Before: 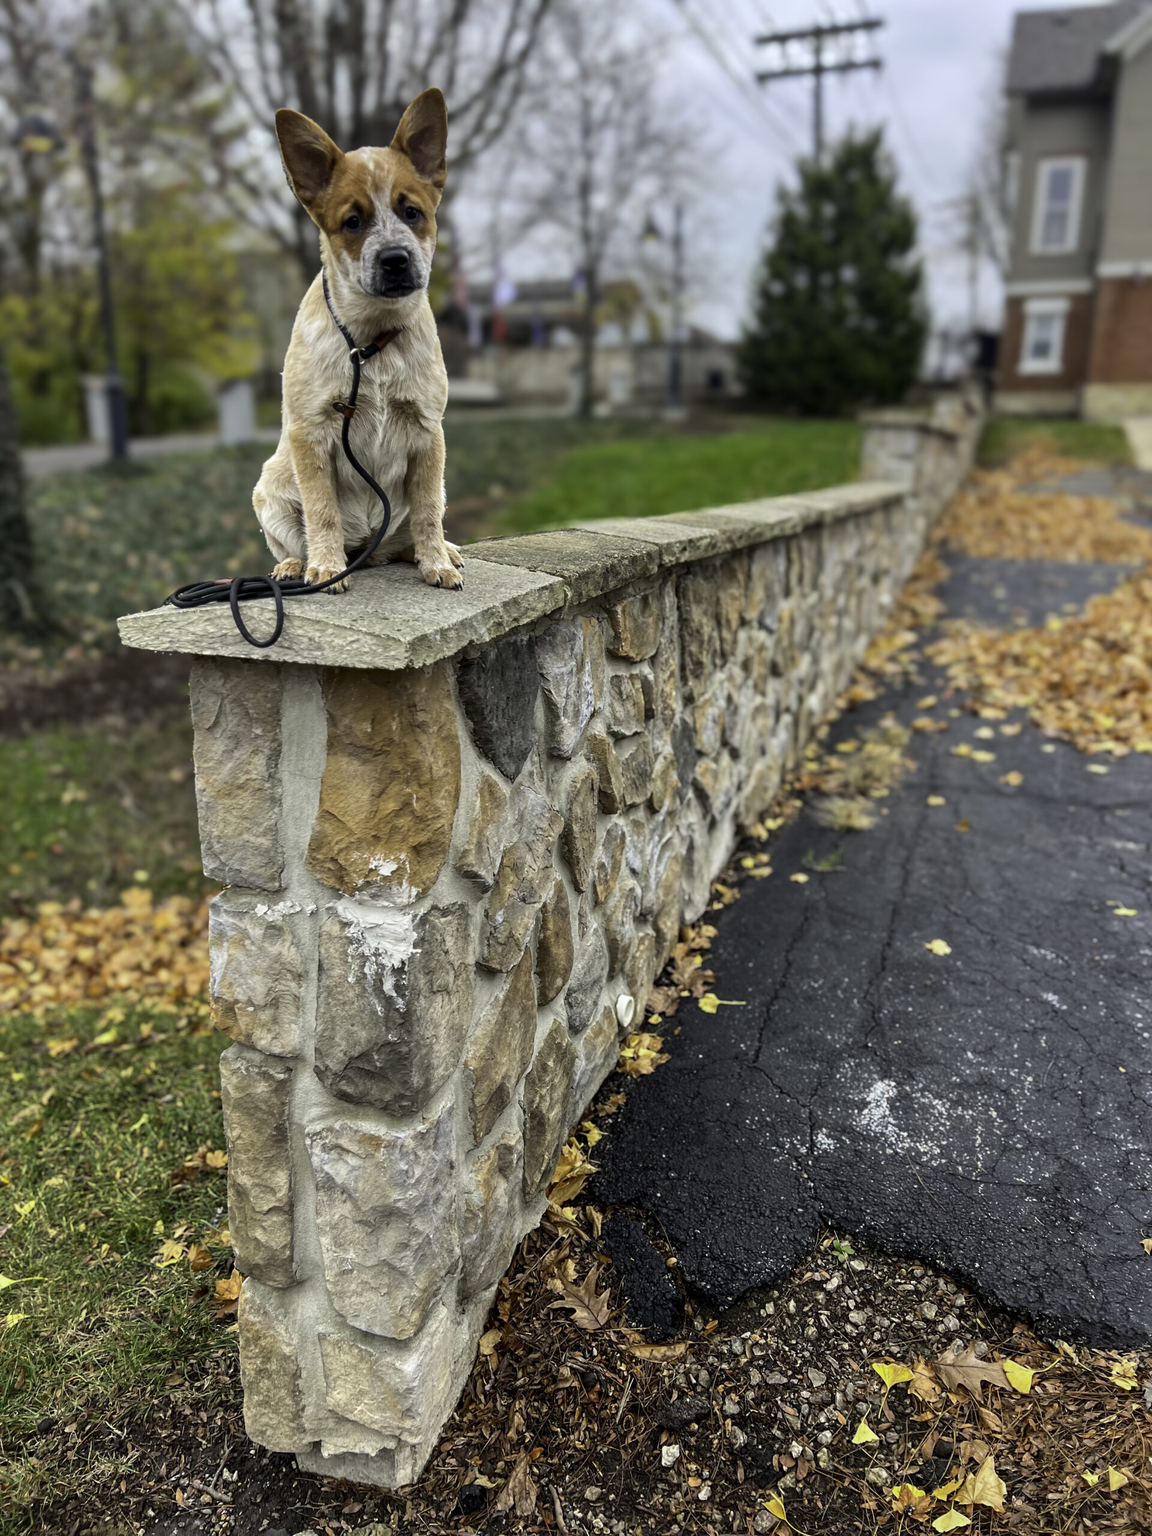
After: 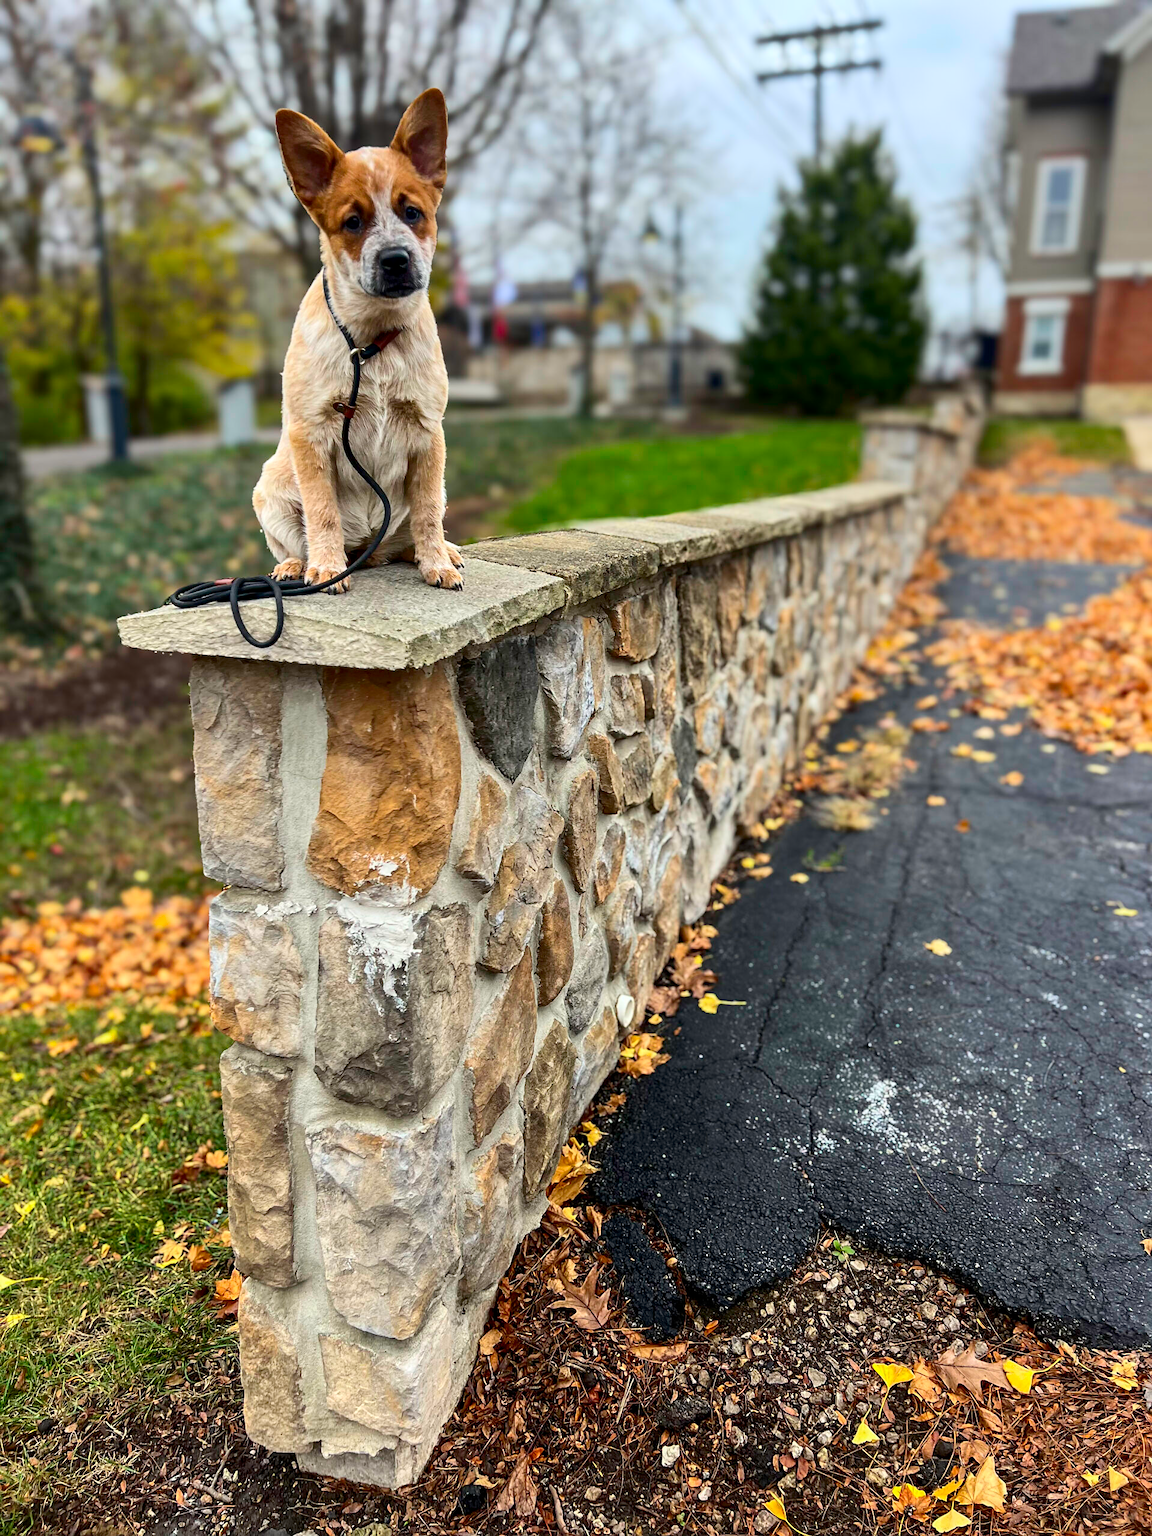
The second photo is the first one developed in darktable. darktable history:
contrast brightness saturation: contrast 0.179, saturation 0.301
sharpen: radius 1.01, threshold 1.022
